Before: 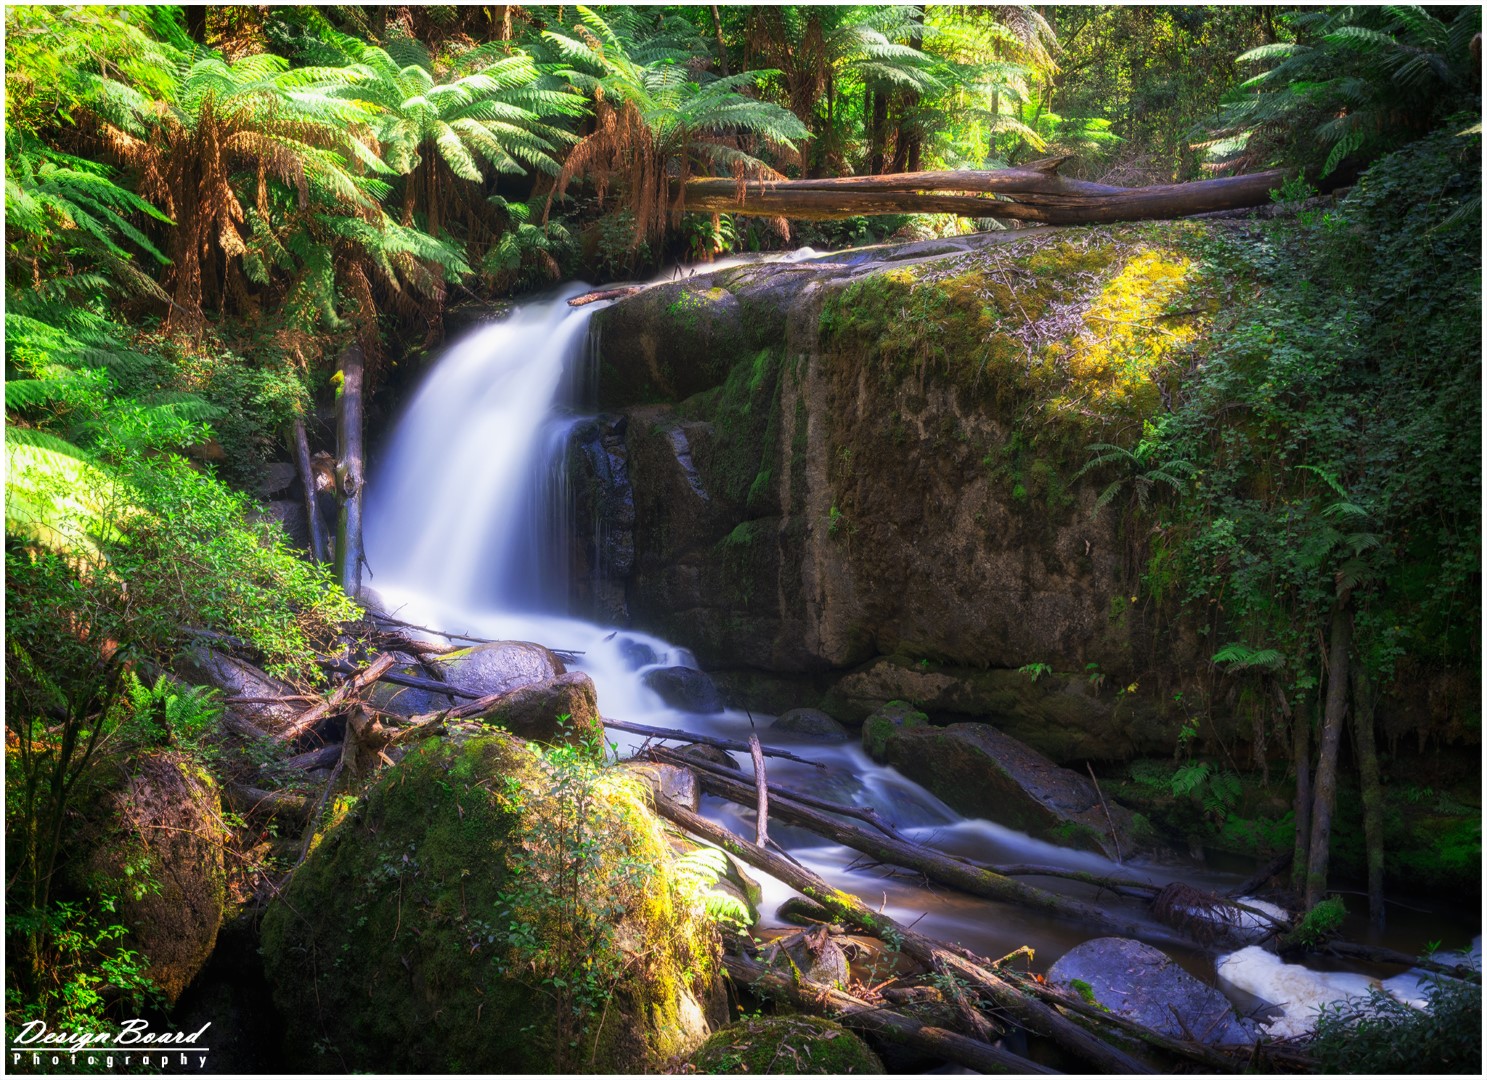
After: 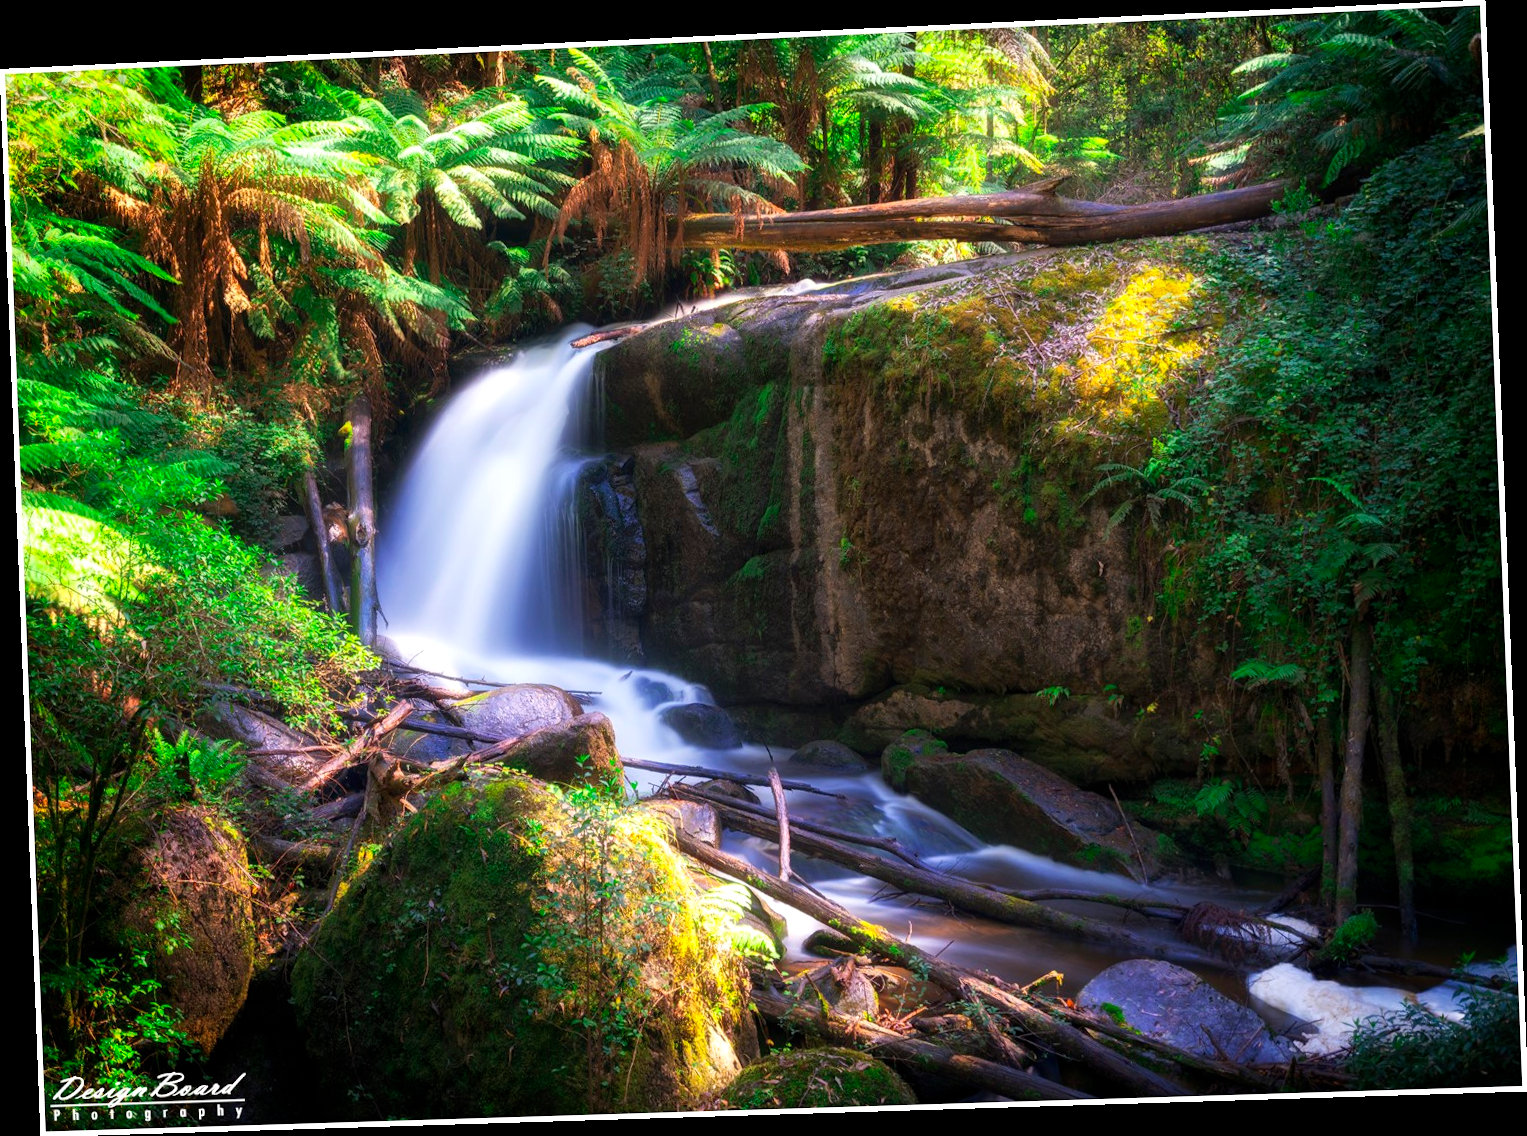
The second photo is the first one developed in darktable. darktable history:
rotate and perspective: rotation -2.22°, lens shift (horizontal) -0.022, automatic cropping off
exposure: exposure 0.2 EV, compensate highlight preservation false
